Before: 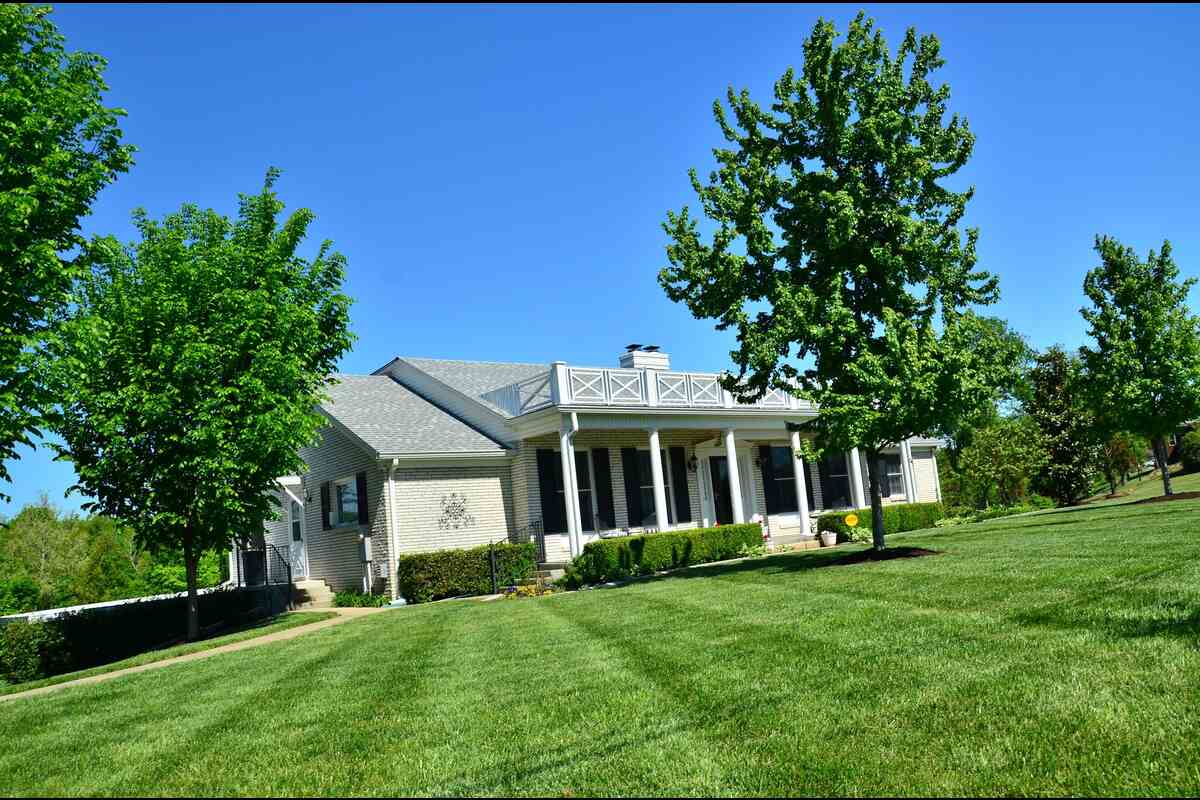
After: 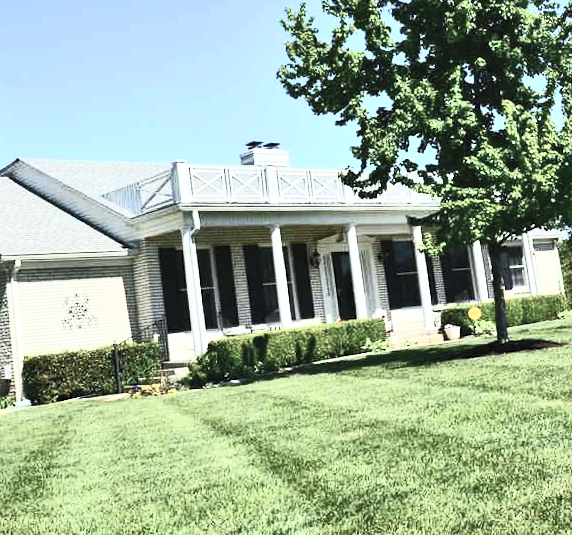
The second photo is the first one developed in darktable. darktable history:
rotate and perspective: rotation -1°, crop left 0.011, crop right 0.989, crop top 0.025, crop bottom 0.975
shadows and highlights: shadows 37.27, highlights -28.18, soften with gaussian
crop: left 31.379%, top 24.658%, right 20.326%, bottom 6.628%
contrast brightness saturation: contrast 0.57, brightness 0.57, saturation -0.34
